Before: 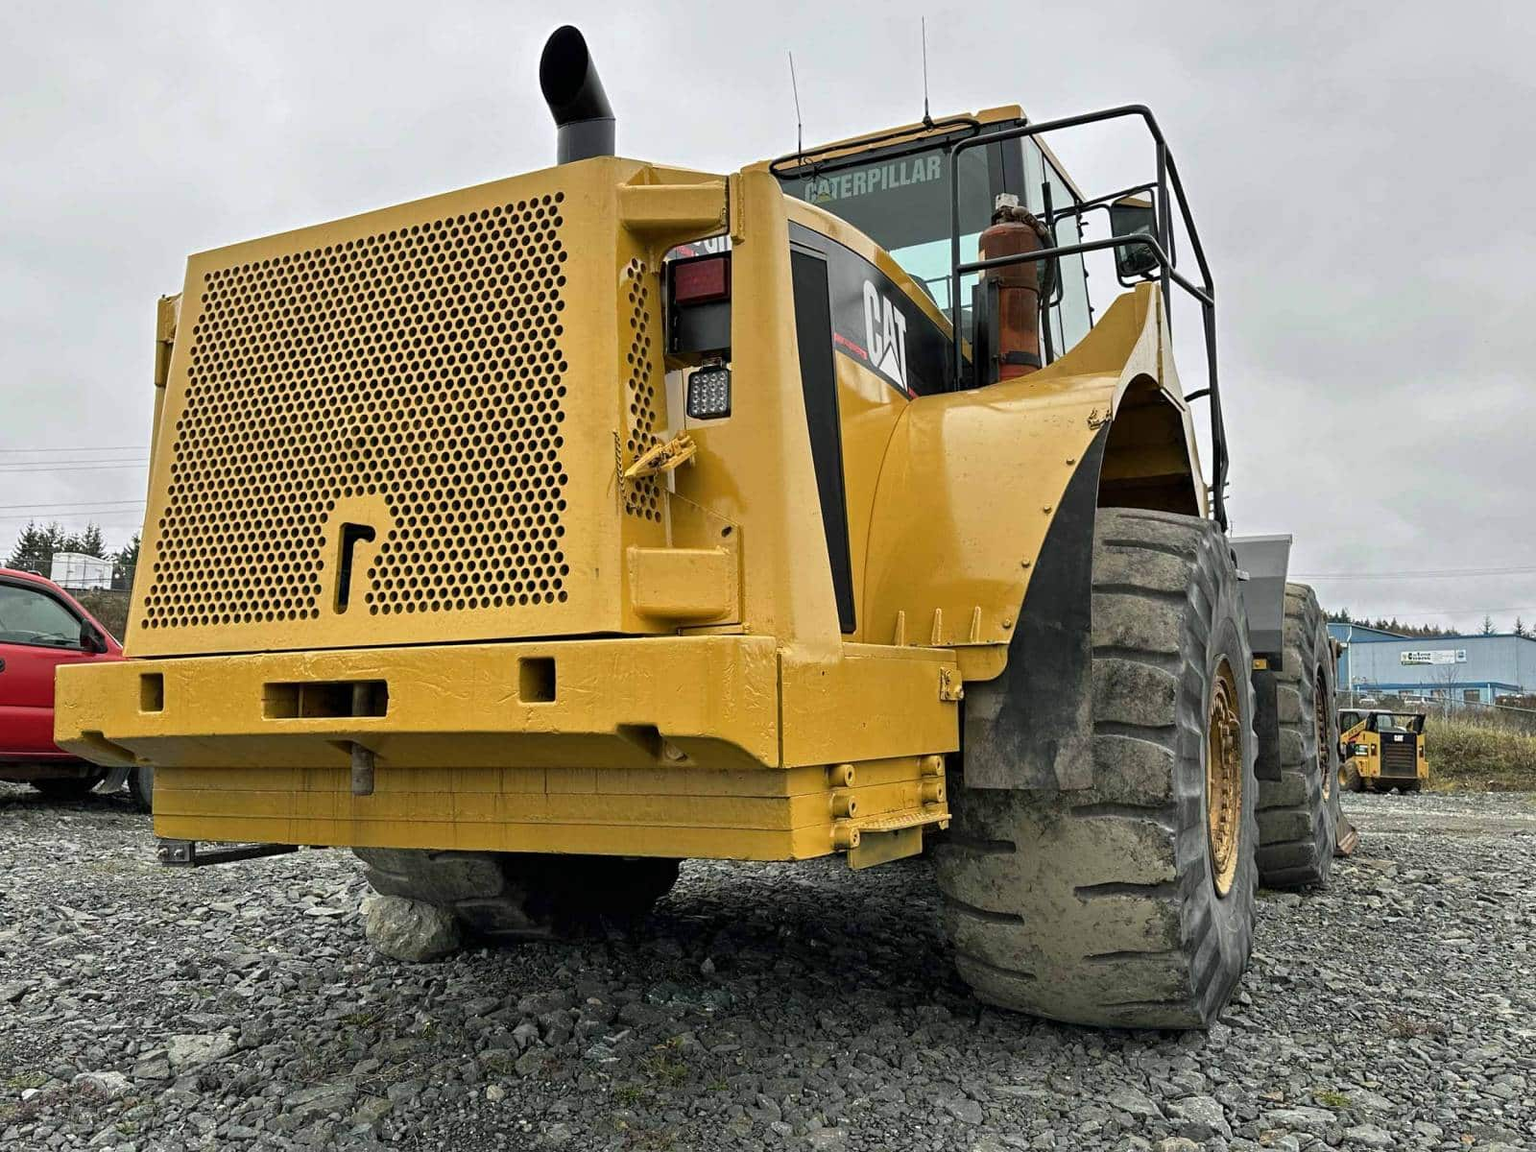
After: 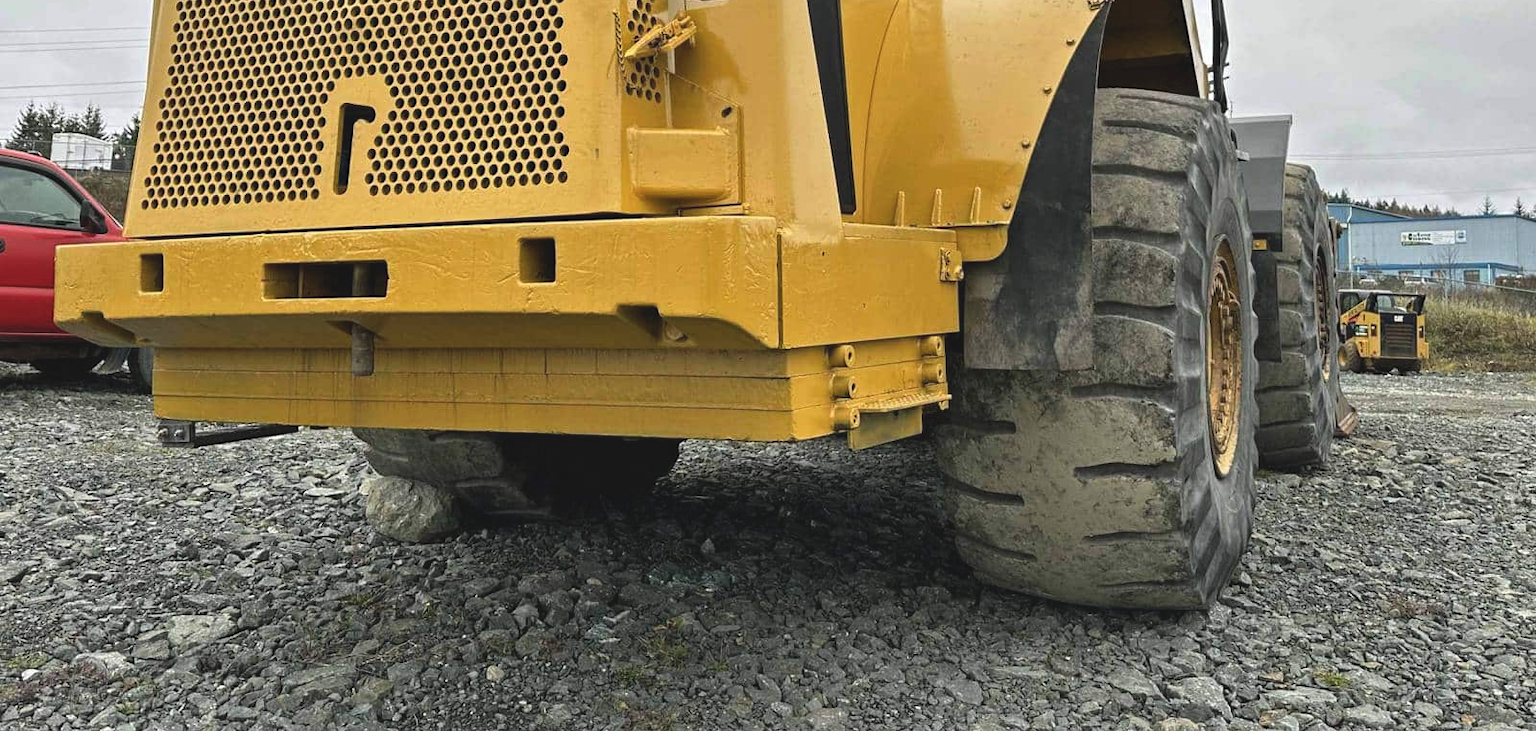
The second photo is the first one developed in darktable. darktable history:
crop and rotate: top 36.435%
exposure: black level correction -0.008, exposure 0.067 EV, compensate highlight preservation false
